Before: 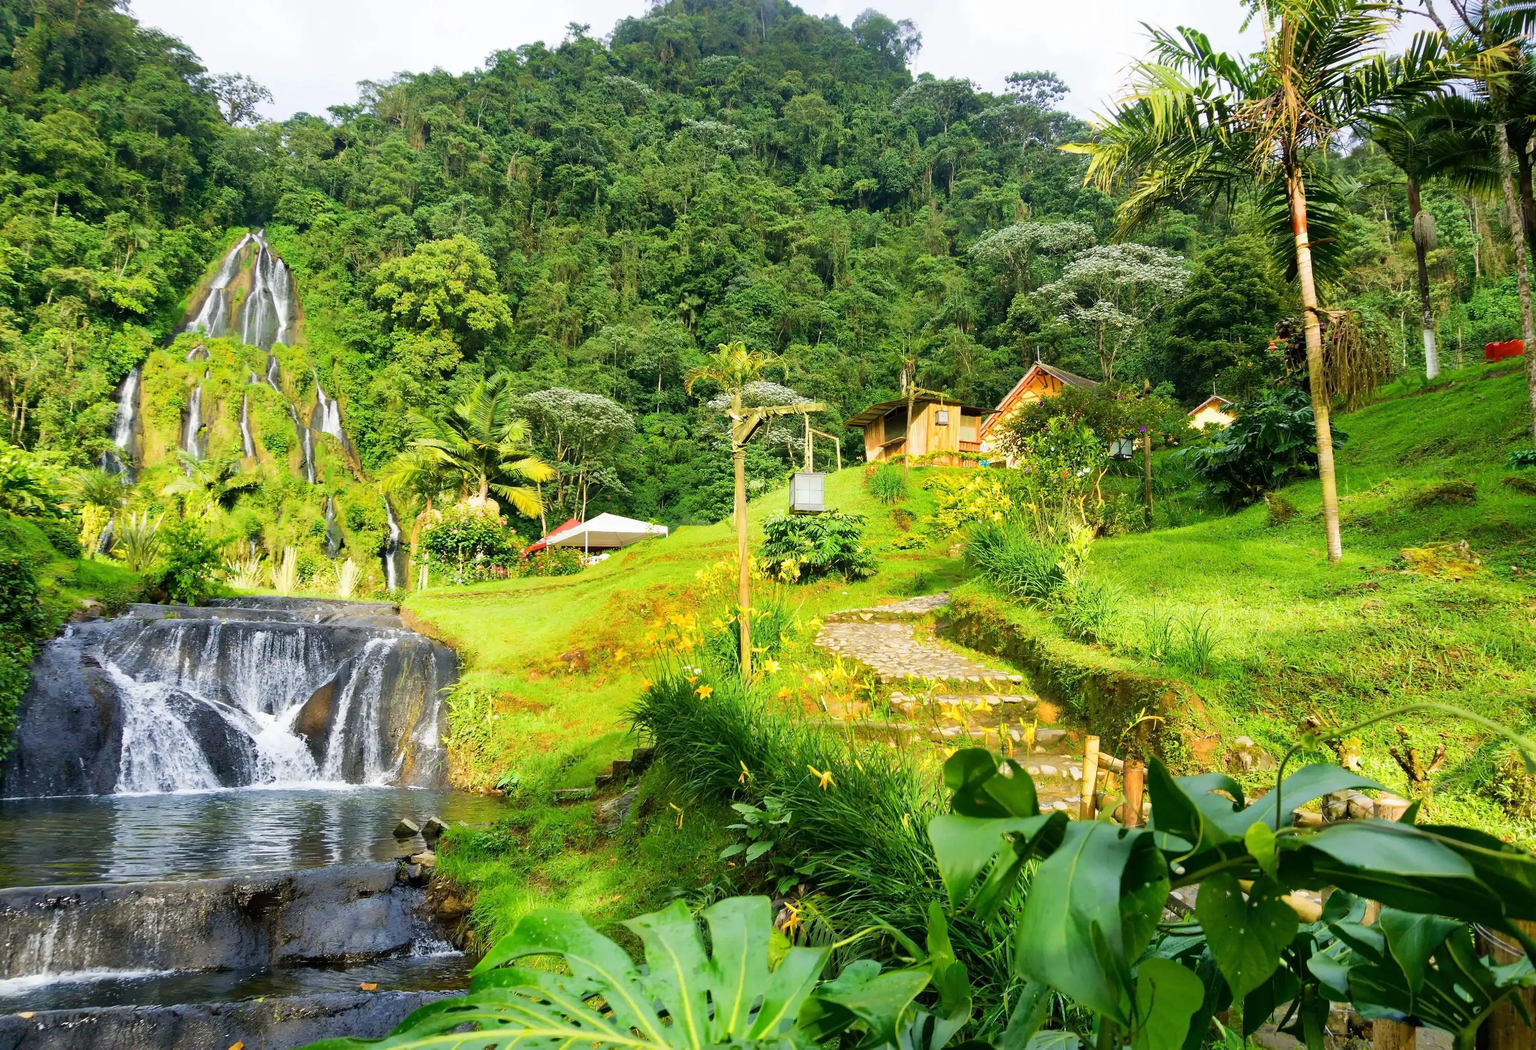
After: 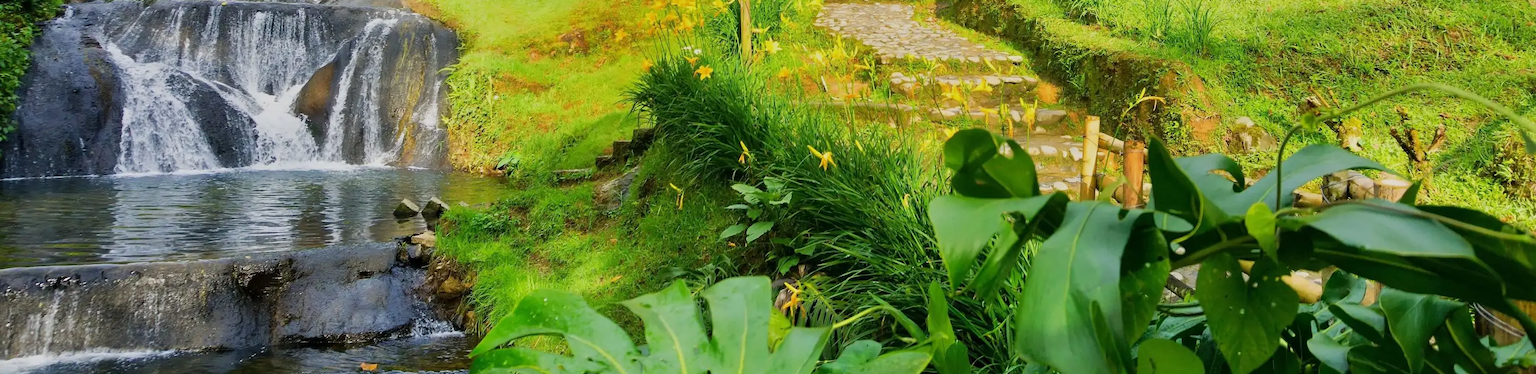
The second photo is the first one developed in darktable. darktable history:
exposure: compensate highlight preservation false
tone equalizer: -8 EV -0.001 EV, -7 EV 0.005 EV, -6 EV -0.032 EV, -5 EV 0.021 EV, -4 EV -0.025 EV, -3 EV 0.032 EV, -2 EV -0.058 EV, -1 EV -0.271 EV, +0 EV -0.554 EV
crop and rotate: top 59.048%, bottom 5.271%
